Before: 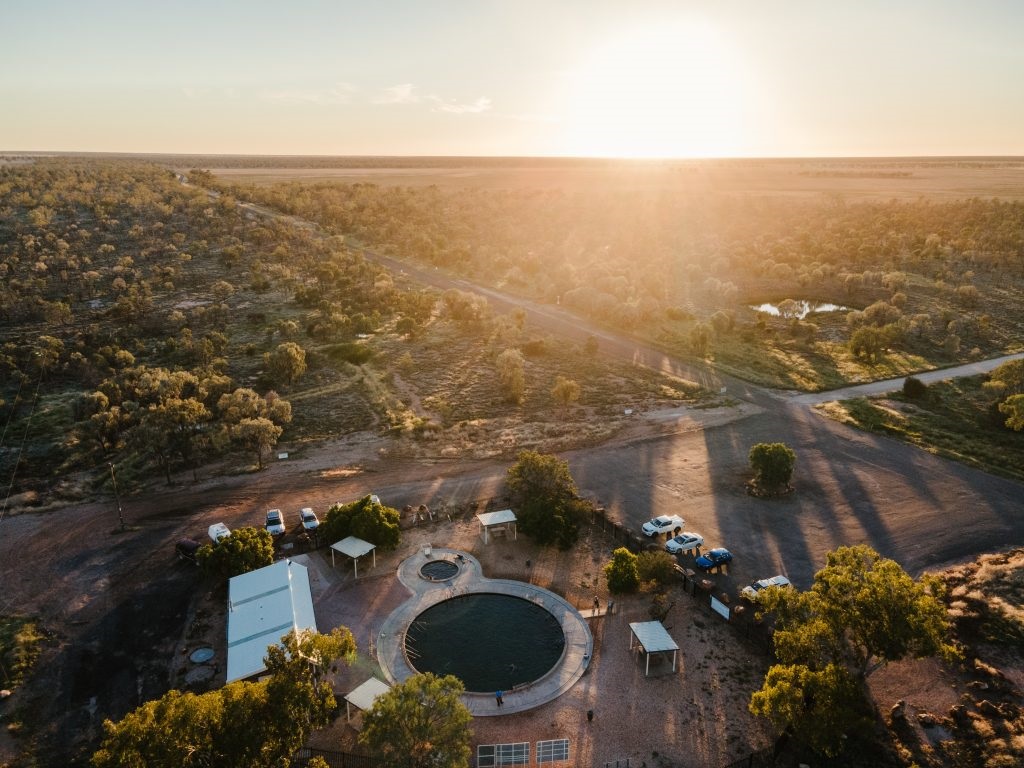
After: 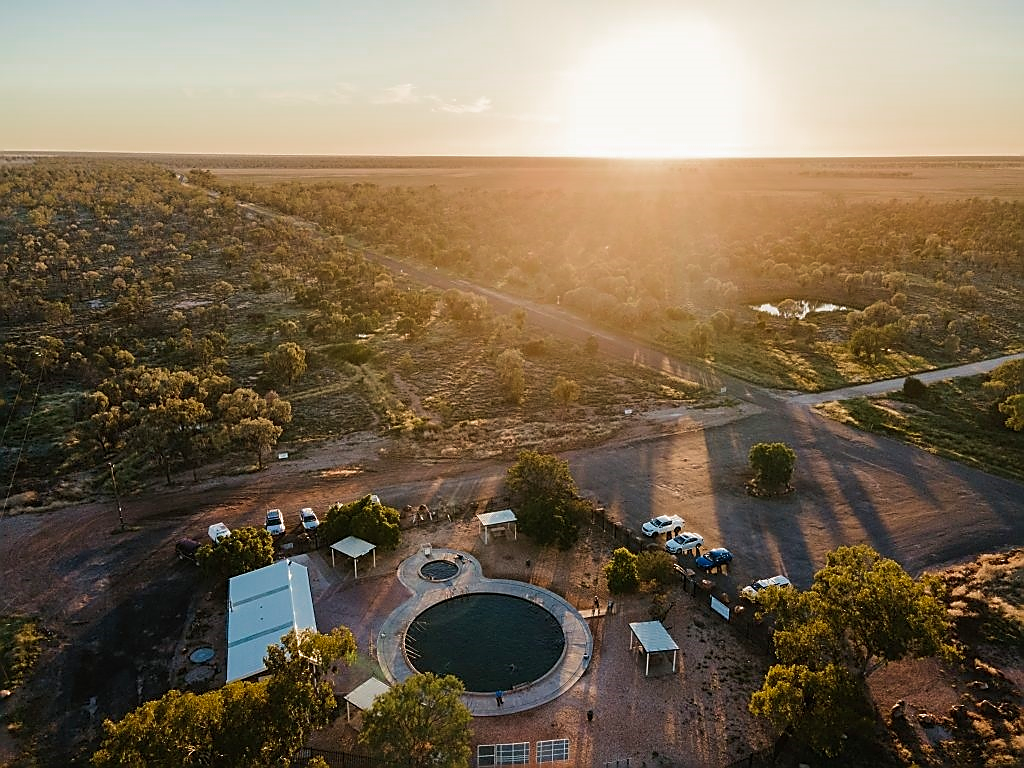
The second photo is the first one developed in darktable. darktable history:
color zones: curves: ch0 [(0, 0.425) (0.143, 0.422) (0.286, 0.42) (0.429, 0.419) (0.571, 0.419) (0.714, 0.42) (0.857, 0.422) (1, 0.425)]
velvia: on, module defaults
sharpen: radius 1.4, amount 1.25, threshold 0.7
